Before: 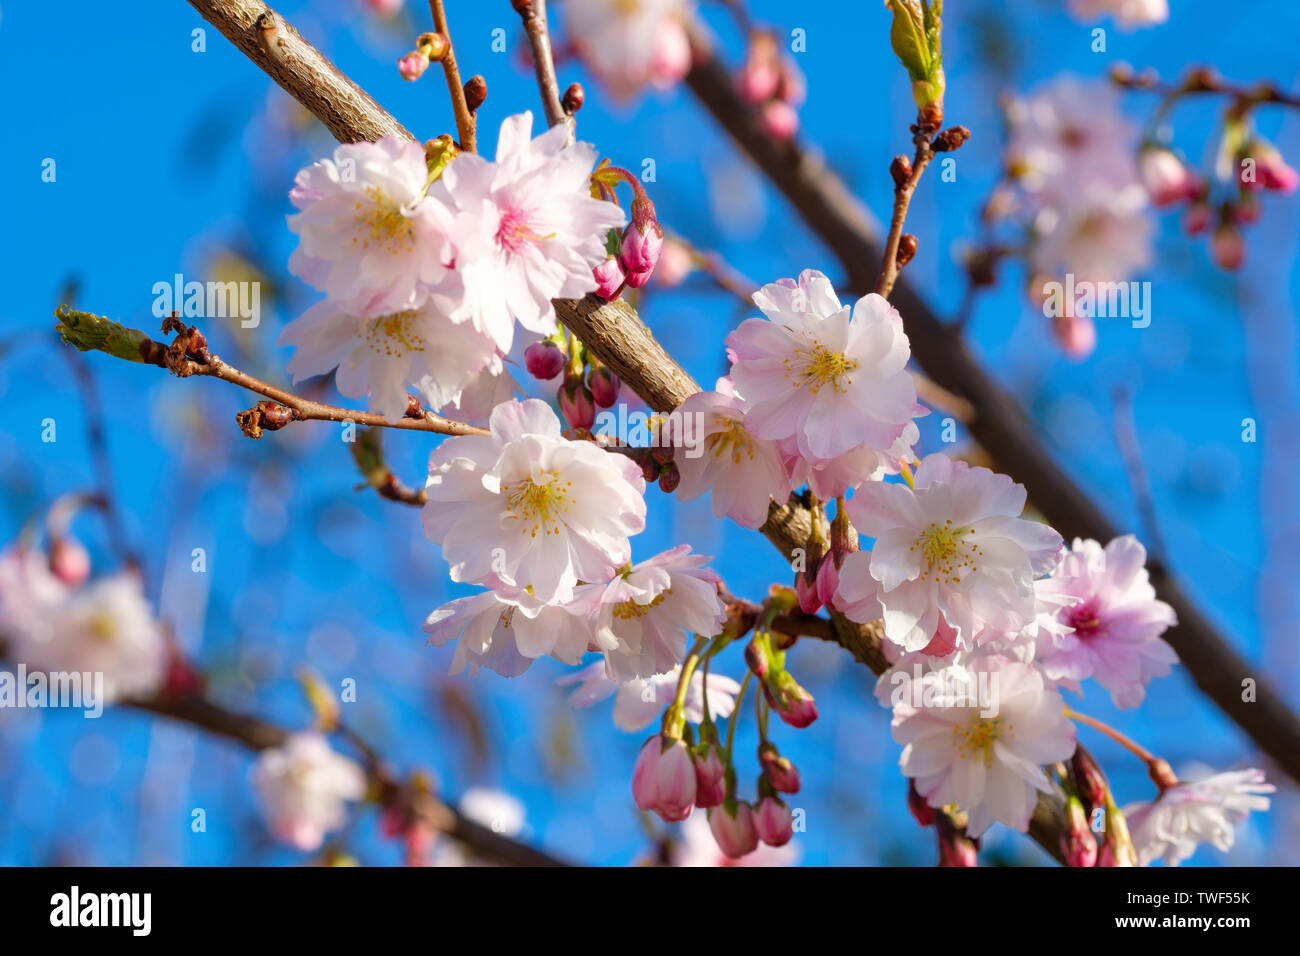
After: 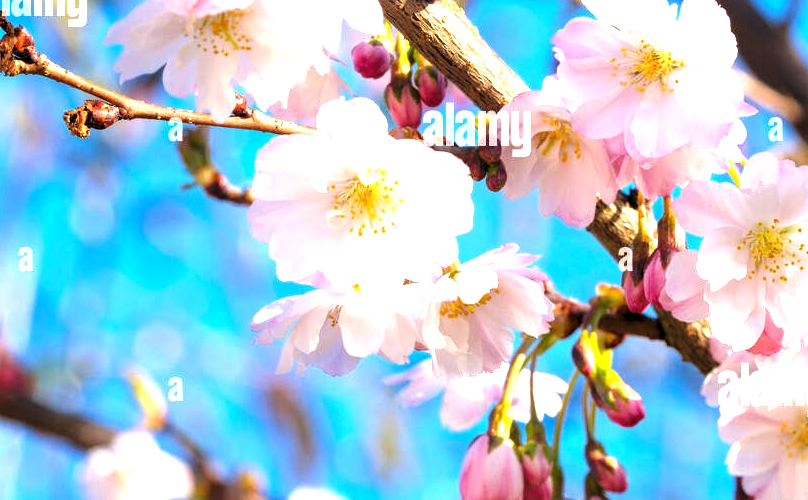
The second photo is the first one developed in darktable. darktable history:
exposure: black level correction 0, exposure 1.2 EV, compensate highlight preservation false
crop: left 13.326%, top 31.556%, right 24.502%, bottom 15.991%
levels: levels [0.062, 0.494, 0.925]
